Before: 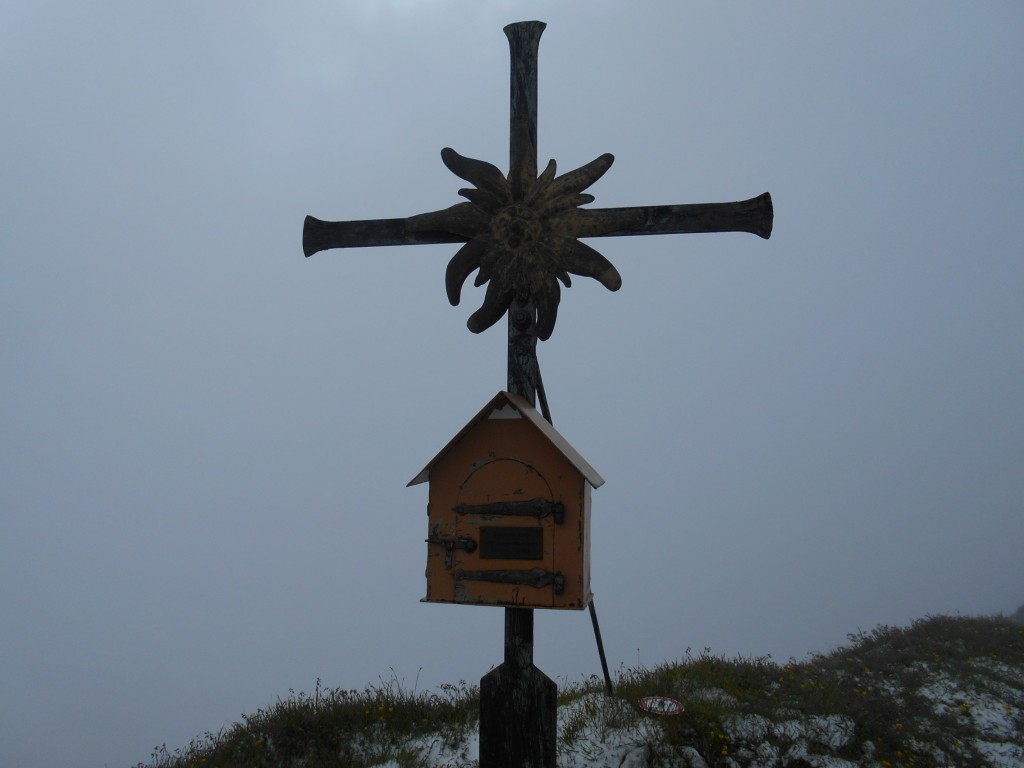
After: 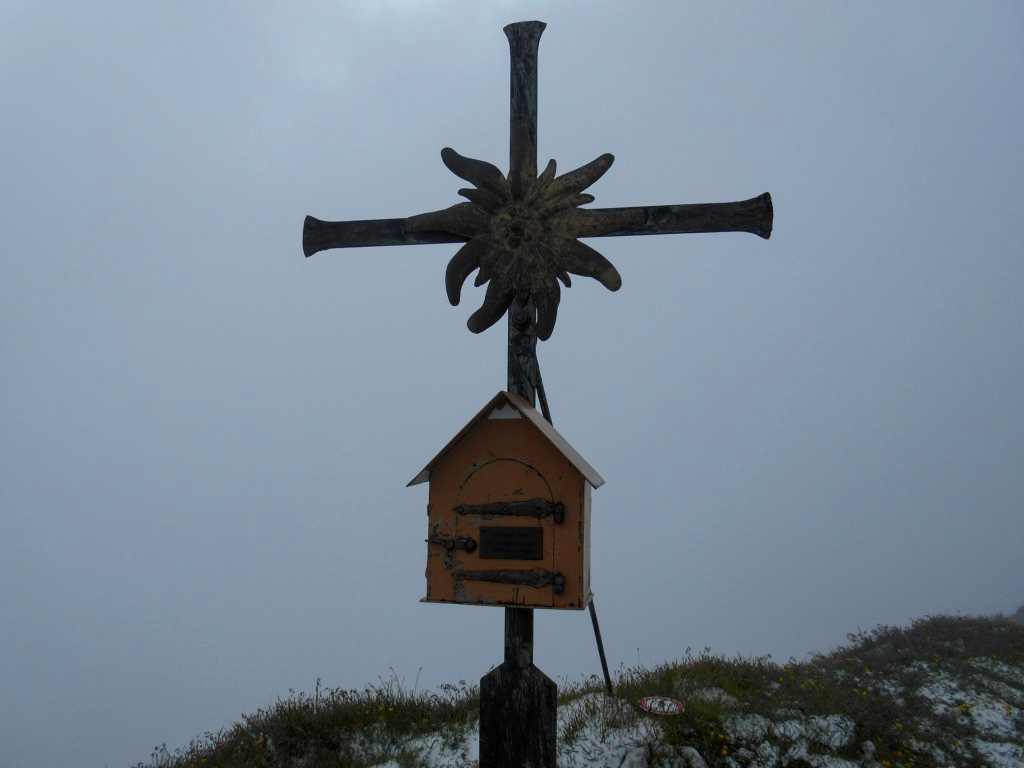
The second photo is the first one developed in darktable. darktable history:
levels: levels [0, 0.478, 1]
local contrast: highlights 100%, shadows 100%, detail 131%, midtone range 0.2
